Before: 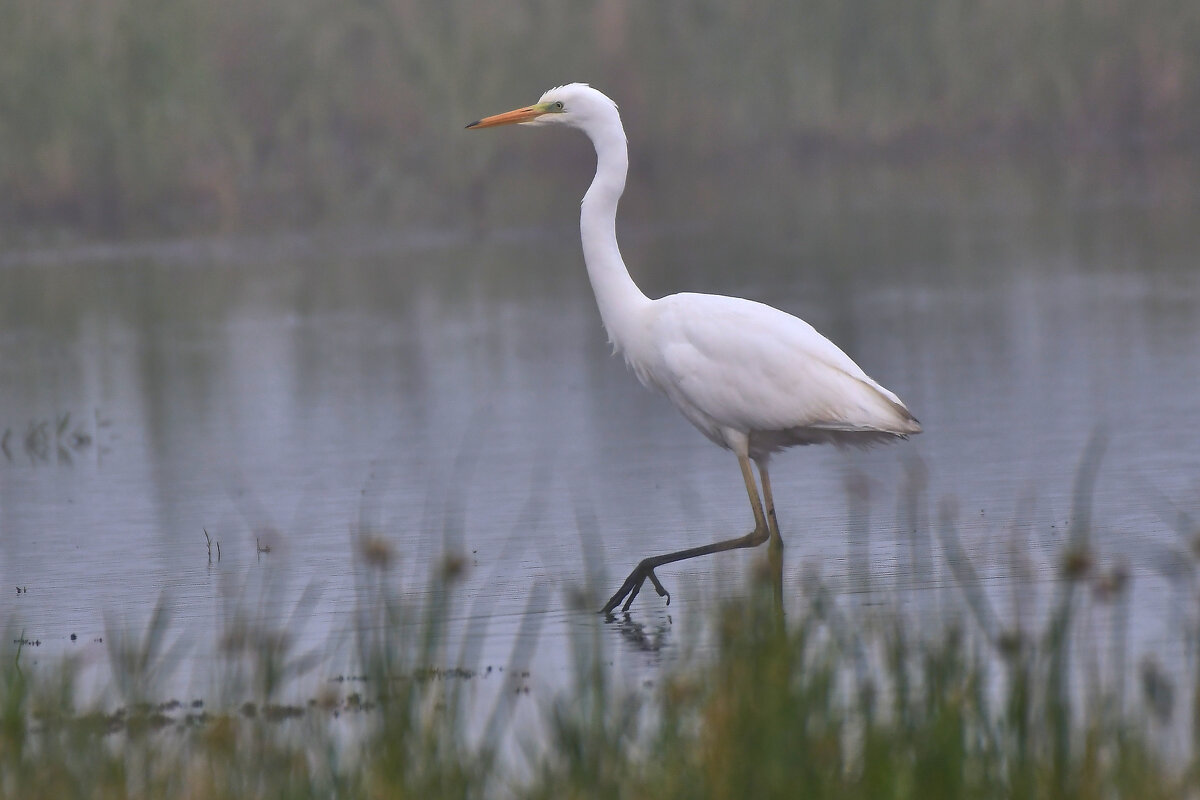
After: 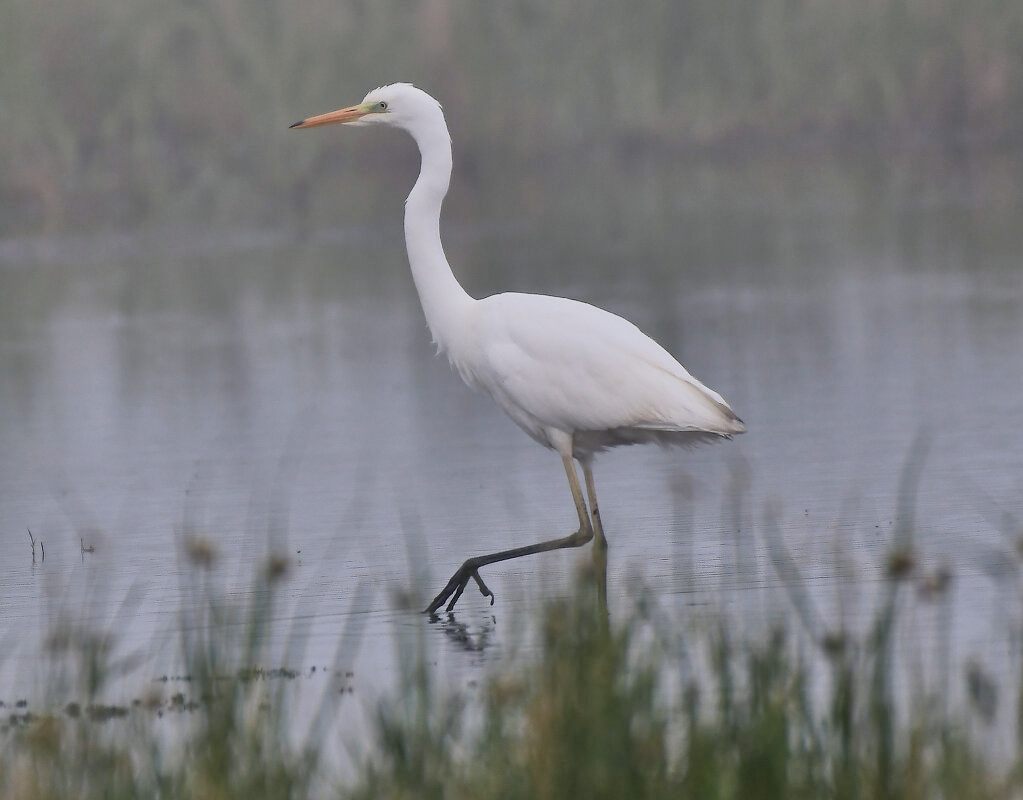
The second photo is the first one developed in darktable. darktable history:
crop and rotate: left 14.697%
tone equalizer: -8 EV -0.418 EV, -7 EV -0.377 EV, -6 EV -0.33 EV, -5 EV -0.21 EV, -3 EV 0.231 EV, -2 EV 0.355 EV, -1 EV 0.379 EV, +0 EV 0.434 EV
color balance rgb: shadows lift › chroma 1.015%, shadows lift › hue 214.23°, global offset › luminance -0.47%, perceptual saturation grading › global saturation -27.479%
filmic rgb: black relative exposure -7.36 EV, white relative exposure 5.06 EV, hardness 3.21
shadows and highlights: shadows 20.41, highlights -20.38, soften with gaussian
